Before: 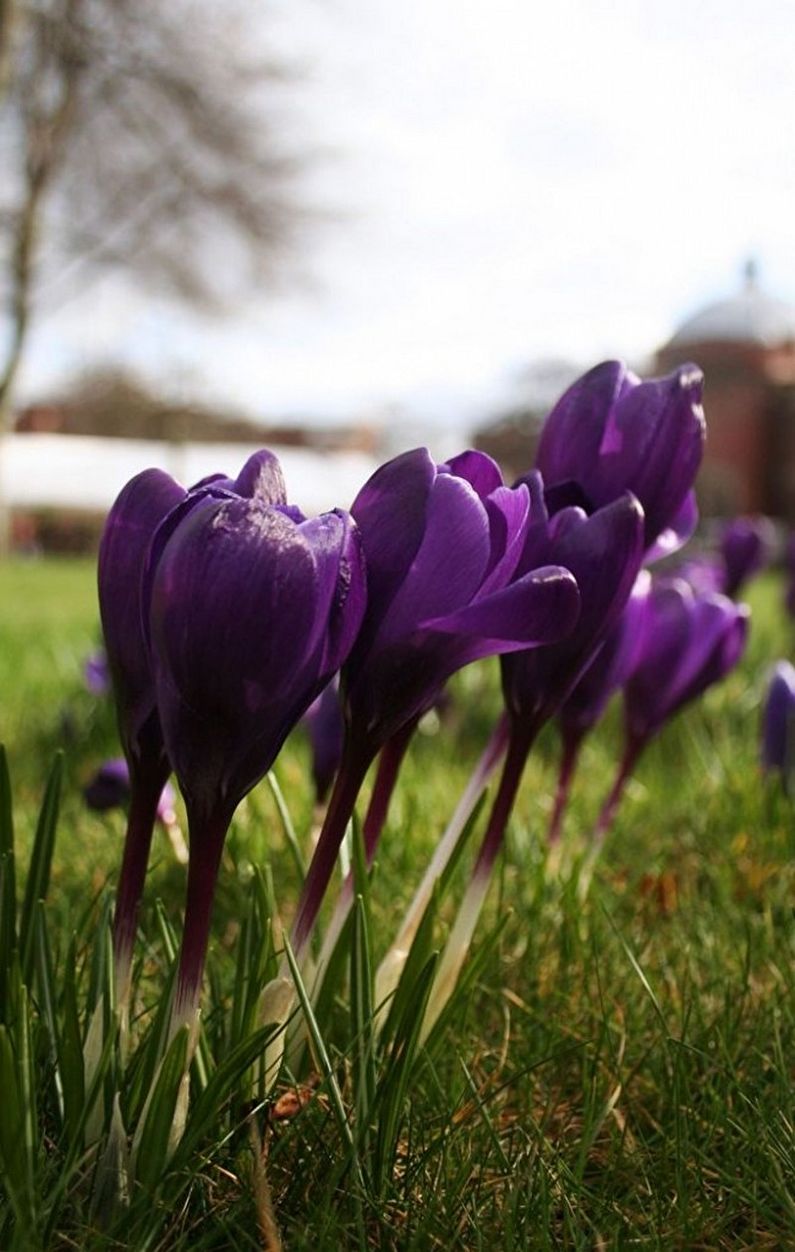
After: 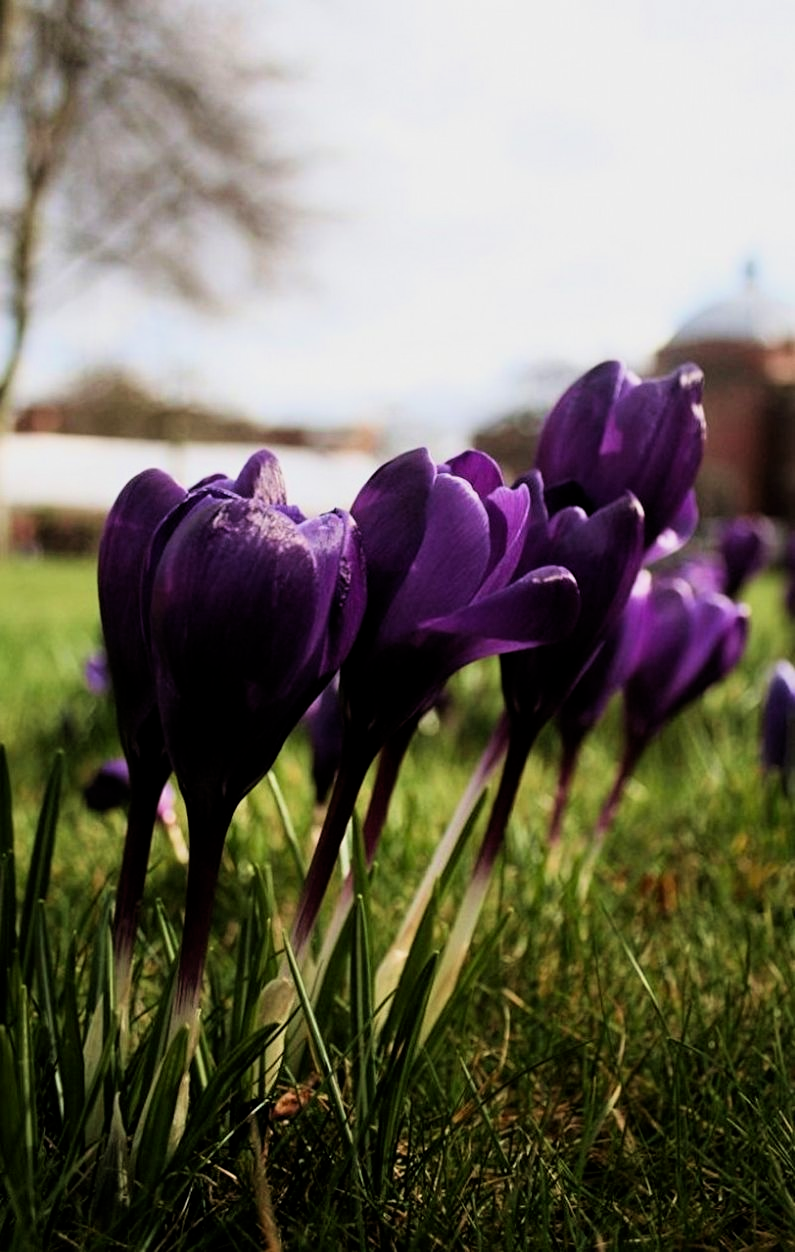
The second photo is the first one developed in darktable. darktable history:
filmic rgb: middle gray luminance 12.98%, black relative exposure -10.1 EV, white relative exposure 3.47 EV, target black luminance 0%, hardness 5.75, latitude 44.88%, contrast 1.233, highlights saturation mix 5.6%, shadows ↔ highlights balance 27.55%
contrast brightness saturation: contrast 0.05
velvia: on, module defaults
